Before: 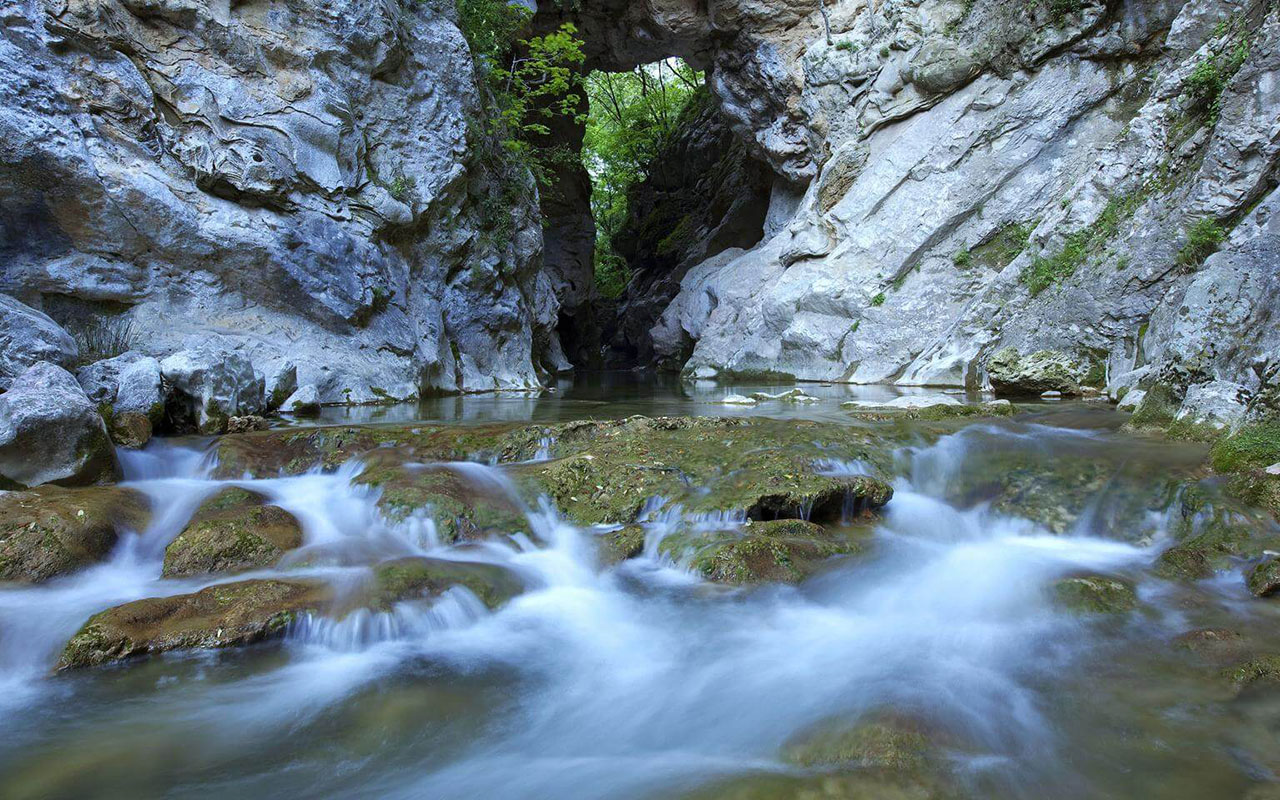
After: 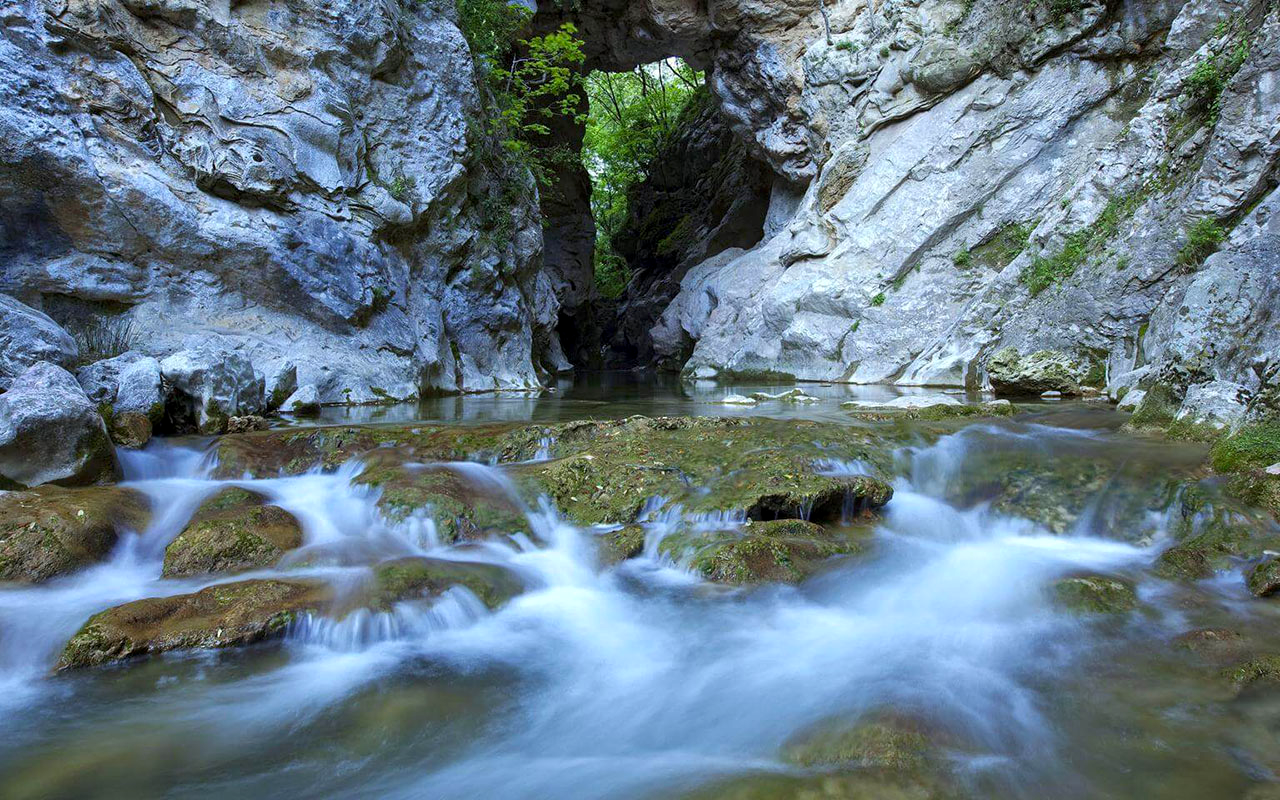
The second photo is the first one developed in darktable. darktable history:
contrast brightness saturation: saturation 0.13
local contrast: highlights 100%, shadows 100%, detail 120%, midtone range 0.2
